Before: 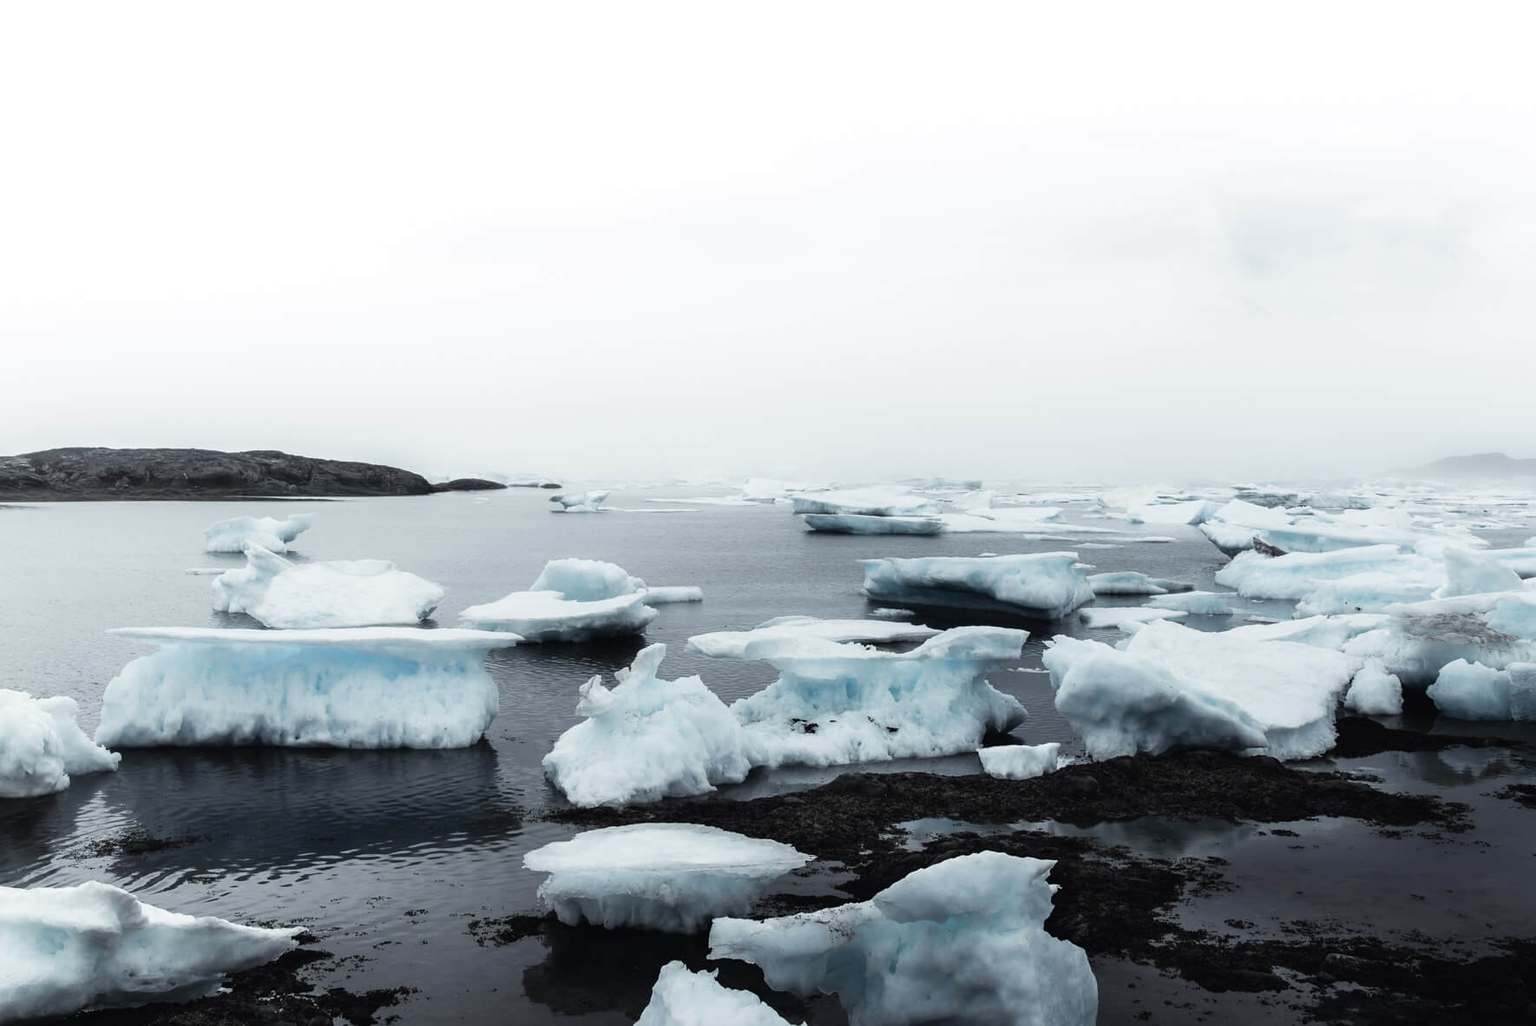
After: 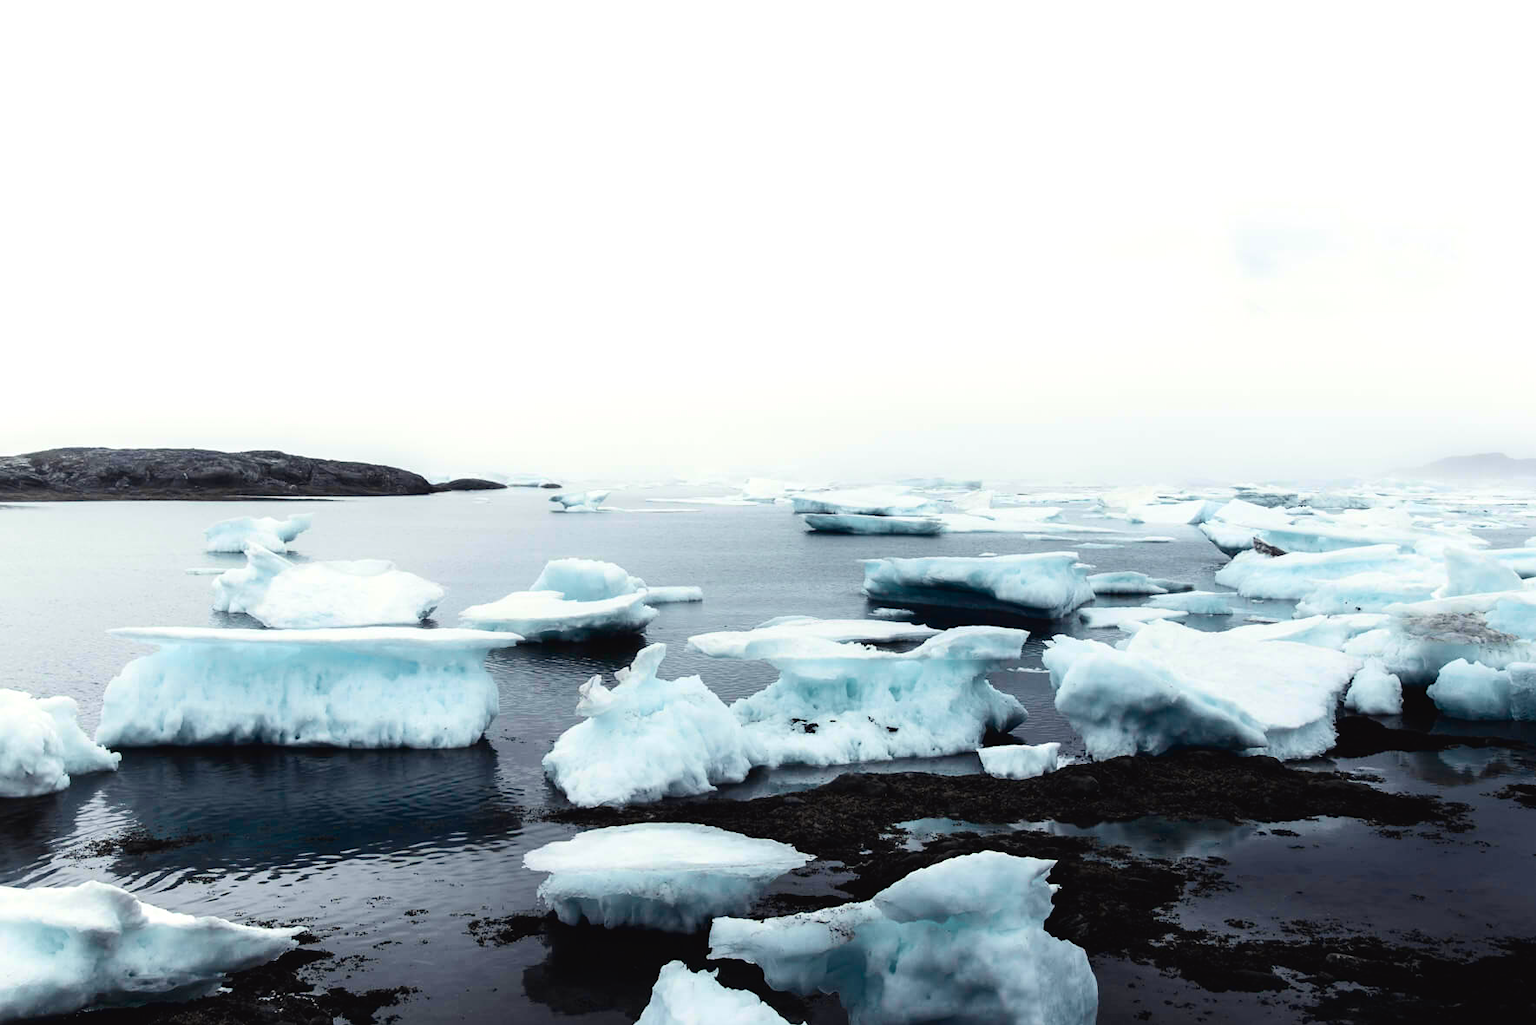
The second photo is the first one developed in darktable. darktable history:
tone curve: curves: ch0 [(0, 0.024) (0.049, 0.038) (0.176, 0.162) (0.33, 0.331) (0.432, 0.475) (0.601, 0.665) (0.843, 0.876) (1, 1)]; ch1 [(0, 0) (0.339, 0.358) (0.445, 0.439) (0.476, 0.47) (0.504, 0.504) (0.53, 0.511) (0.557, 0.558) (0.627, 0.635) (0.728, 0.746) (1, 1)]; ch2 [(0, 0) (0.327, 0.324) (0.417, 0.44) (0.46, 0.453) (0.502, 0.504) (0.526, 0.52) (0.54, 0.564) (0.606, 0.626) (0.76, 0.75) (1, 1)], color space Lab, independent channels, preserve colors none
color balance rgb: linear chroma grading › shadows 16%, perceptual saturation grading › global saturation 8%, perceptual saturation grading › shadows 4%, perceptual brilliance grading › global brilliance 2%, perceptual brilliance grading › highlights 8%, perceptual brilliance grading › shadows -4%, global vibrance 16%, saturation formula JzAzBz (2021)
color correction: highlights a* 0.816, highlights b* 2.78, saturation 1.1
